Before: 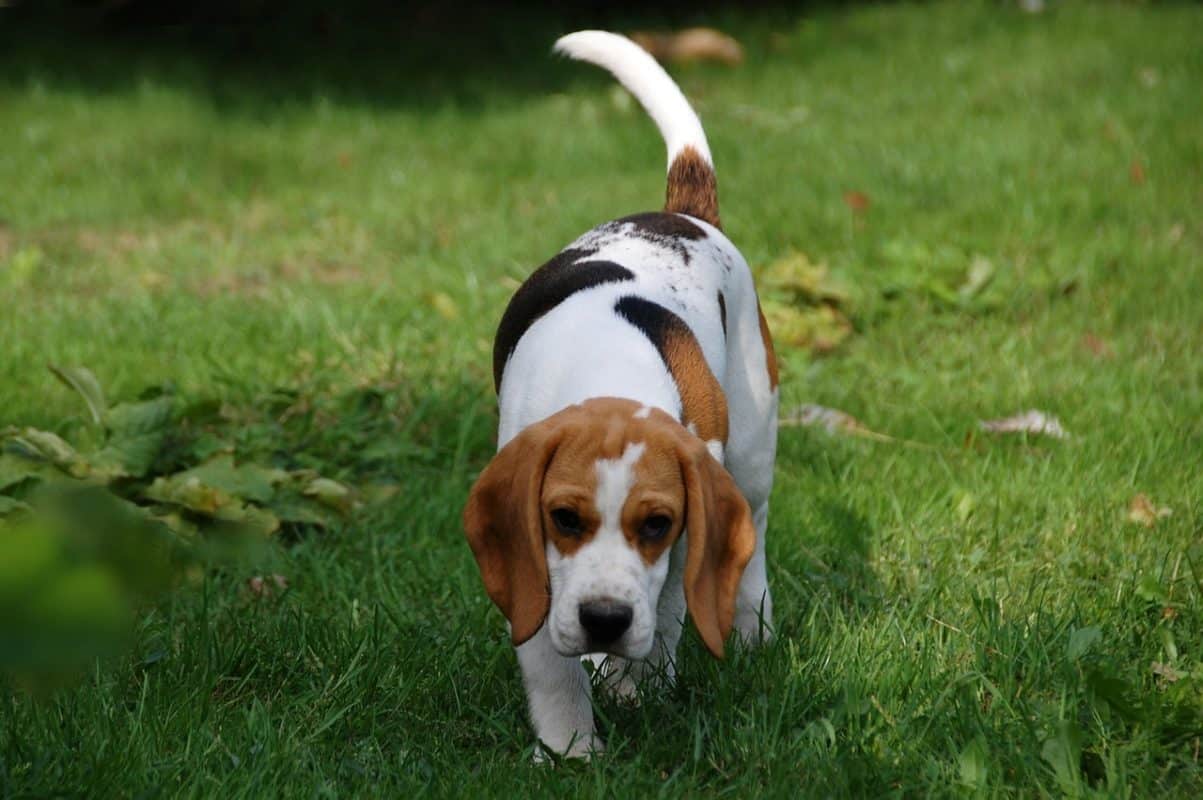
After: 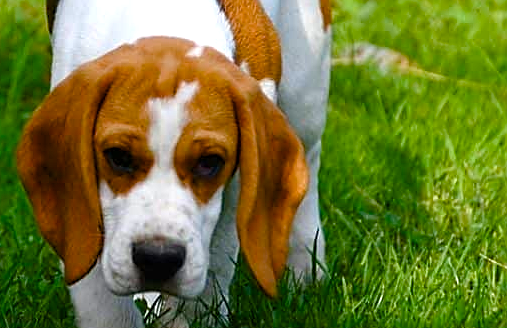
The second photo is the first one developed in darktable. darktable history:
sharpen: on, module defaults
color balance rgb: linear chroma grading › shadows -2.2%, linear chroma grading › highlights -15%, linear chroma grading › global chroma -10%, linear chroma grading › mid-tones -10%, perceptual saturation grading › global saturation 45%, perceptual saturation grading › highlights -50%, perceptual saturation grading › shadows 30%, perceptual brilliance grading › global brilliance 18%, global vibrance 45%
crop: left 37.221%, top 45.169%, right 20.63%, bottom 13.777%
